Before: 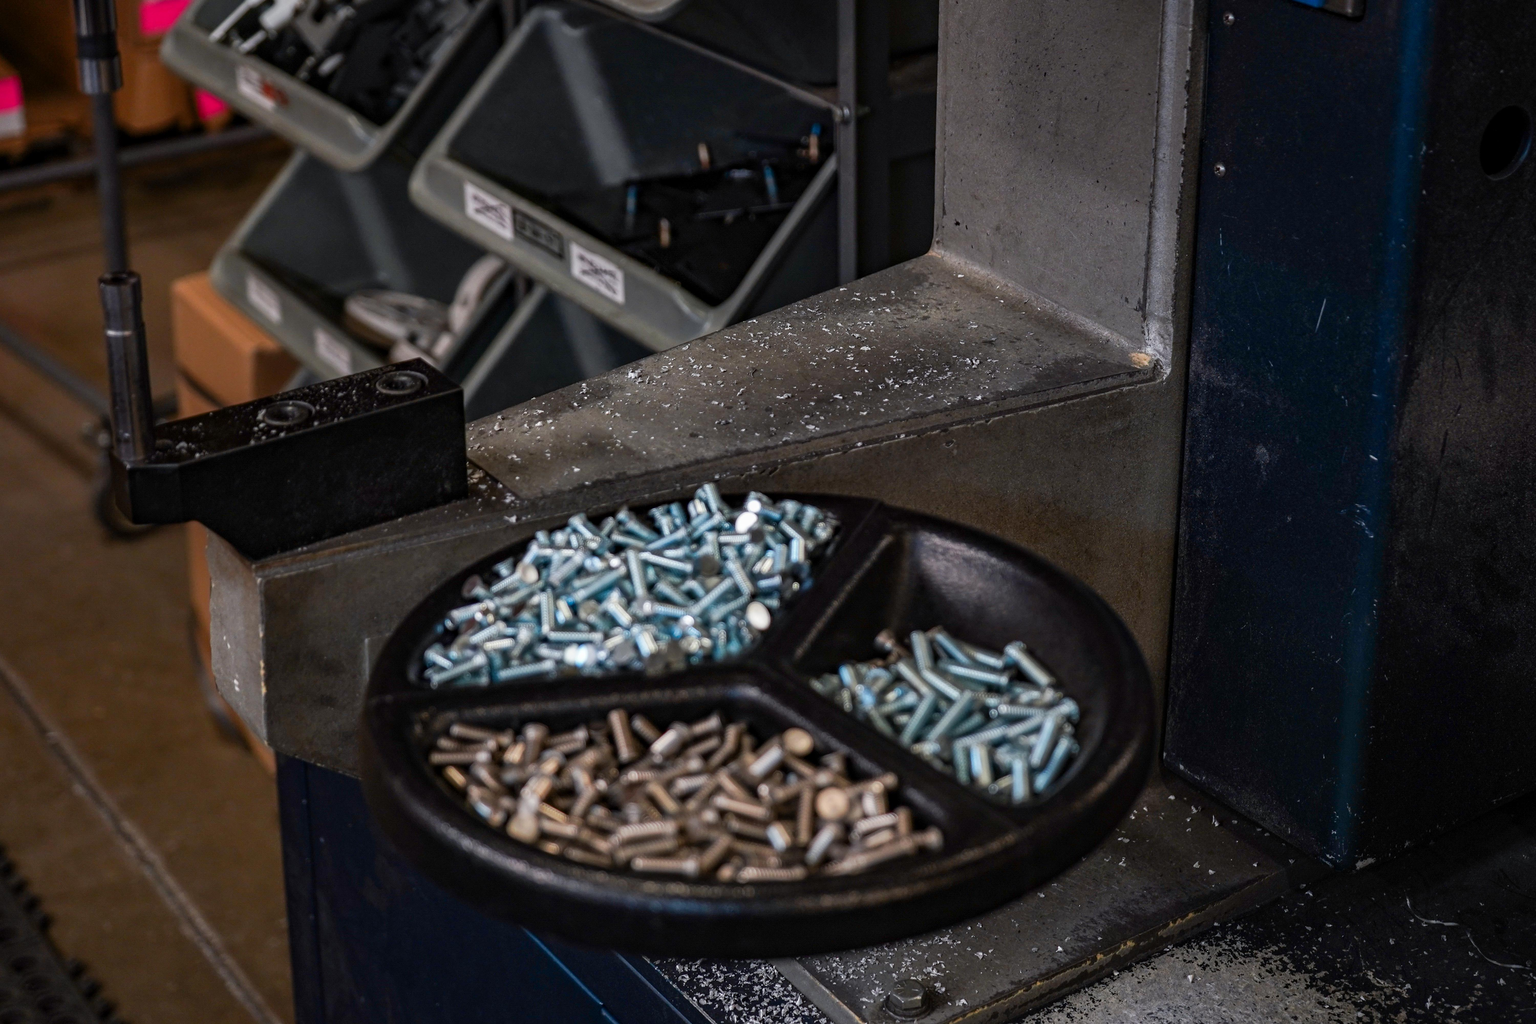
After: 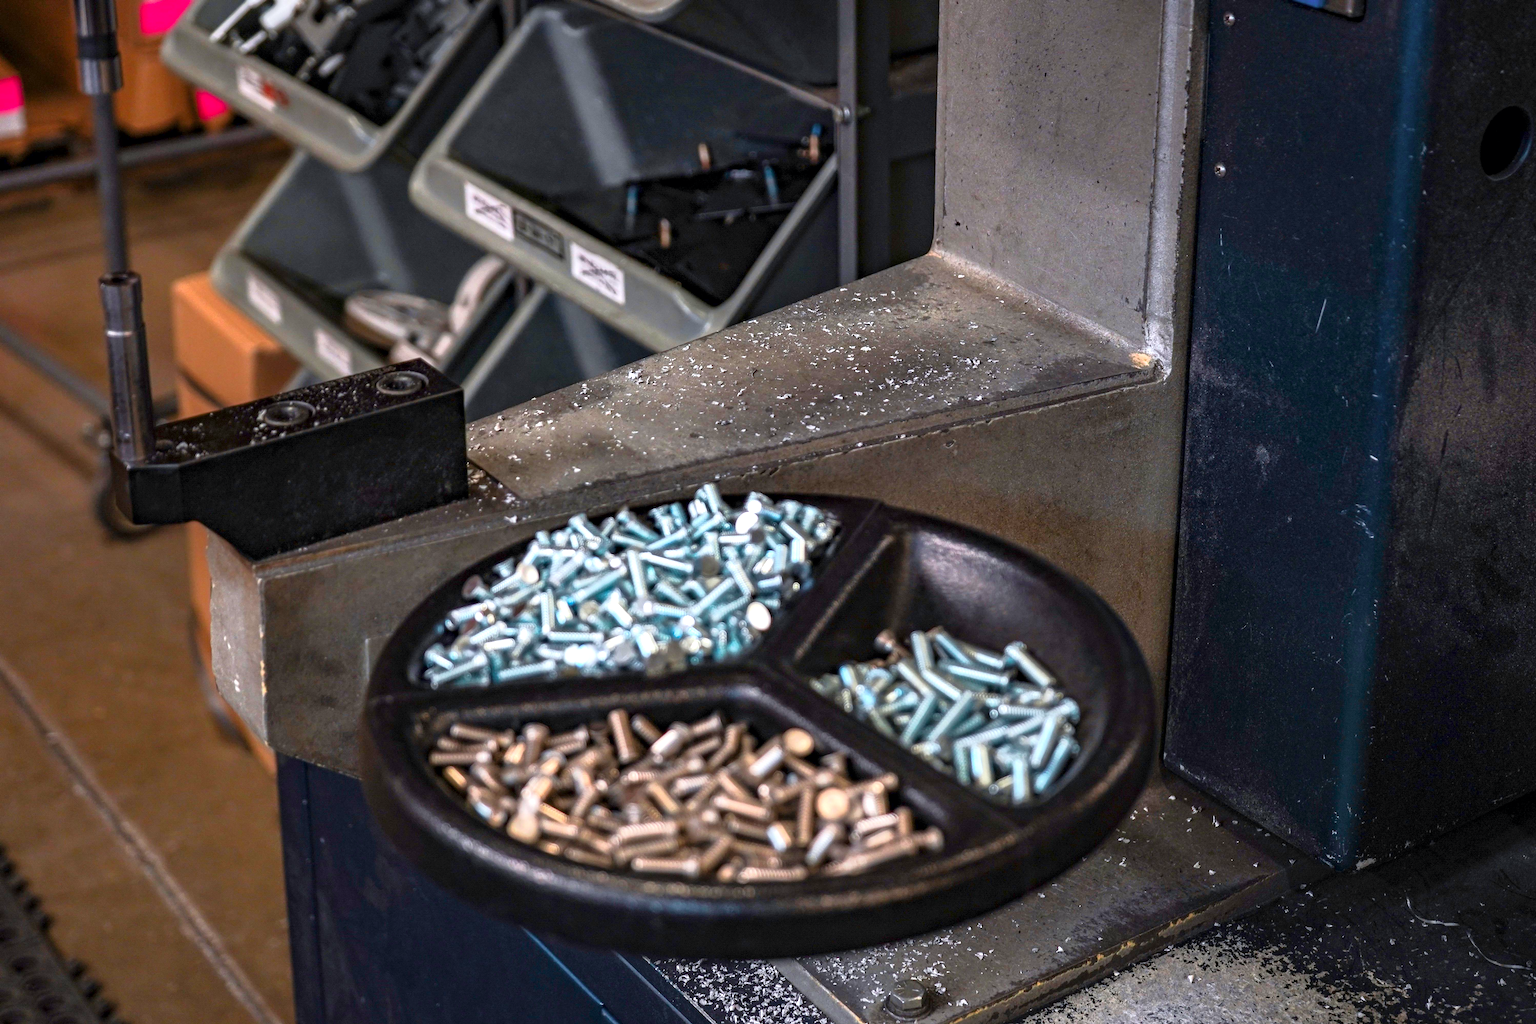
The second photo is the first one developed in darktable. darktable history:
tone curve: curves: ch0 [(0.013, 0) (0.061, 0.059) (0.239, 0.256) (0.502, 0.501) (0.683, 0.676) (0.761, 0.773) (0.858, 0.858) (0.987, 0.945)]; ch1 [(0, 0) (0.172, 0.123) (0.304, 0.267) (0.414, 0.395) (0.472, 0.473) (0.502, 0.502) (0.521, 0.528) (0.583, 0.595) (0.654, 0.673) (0.728, 0.761) (1, 1)]; ch2 [(0, 0) (0.411, 0.424) (0.485, 0.476) (0.502, 0.501) (0.553, 0.557) (0.57, 0.576) (1, 1)], color space Lab, independent channels, preserve colors none
exposure: black level correction 0, exposure 1.1 EV, compensate exposure bias true, compensate highlight preservation false
